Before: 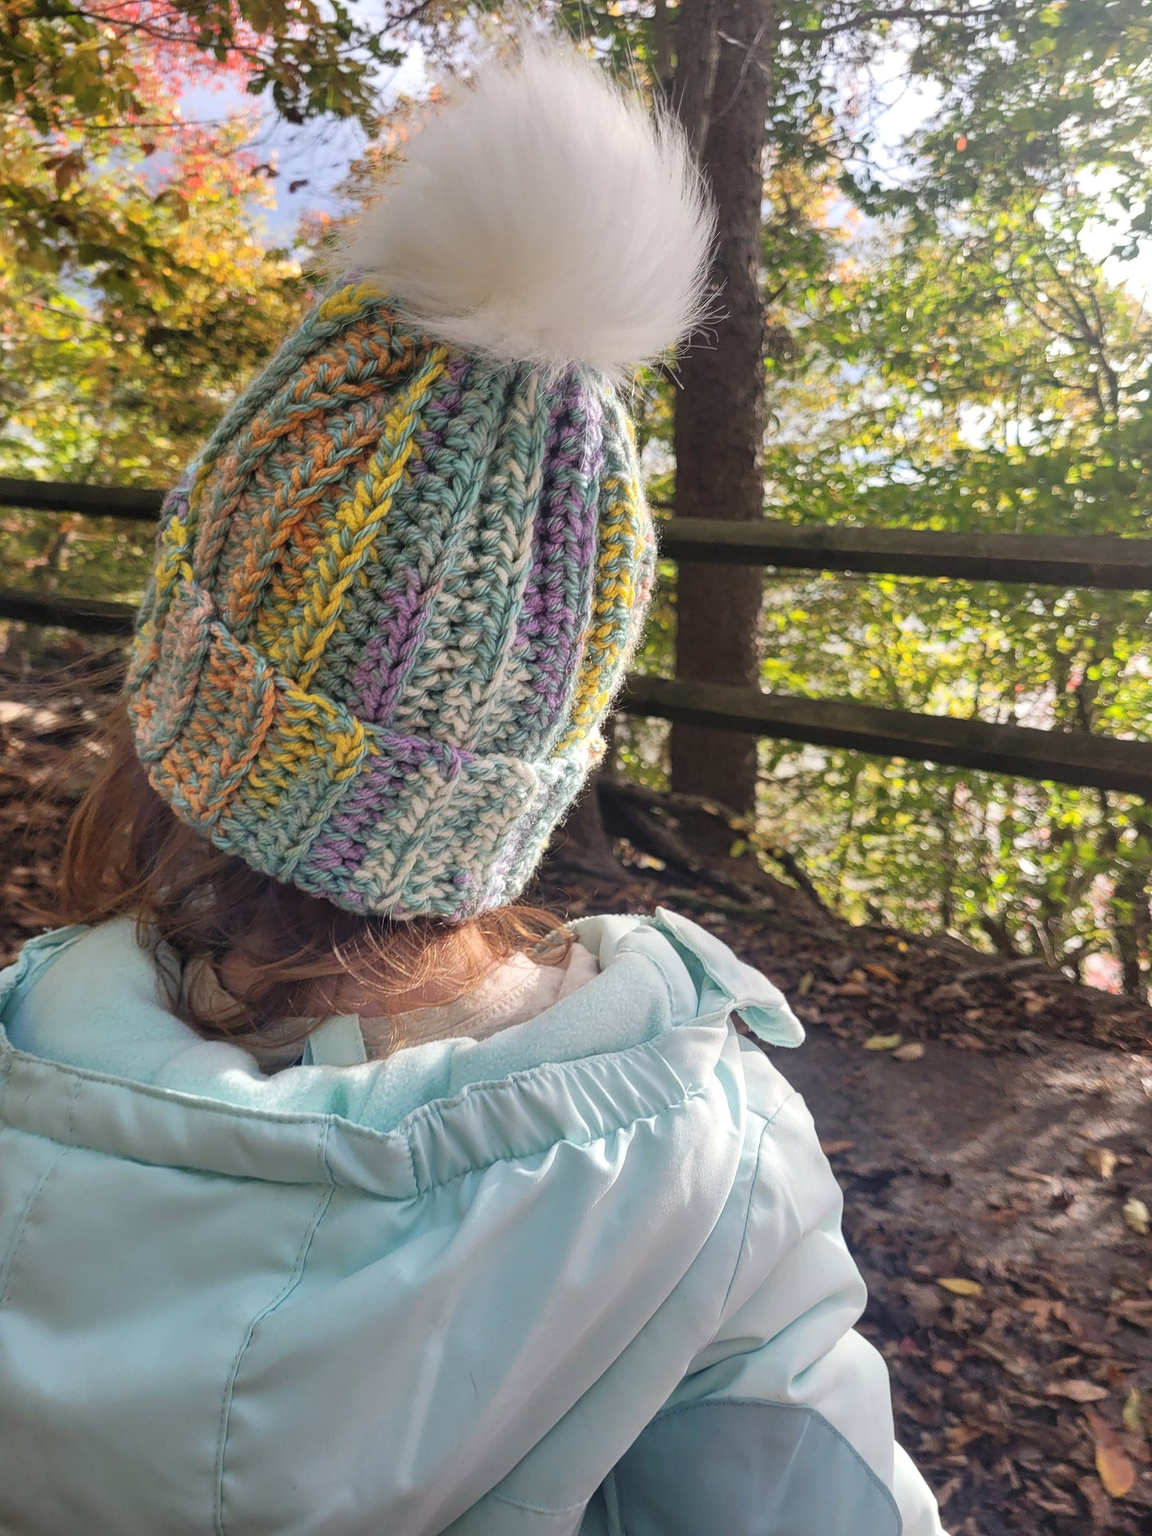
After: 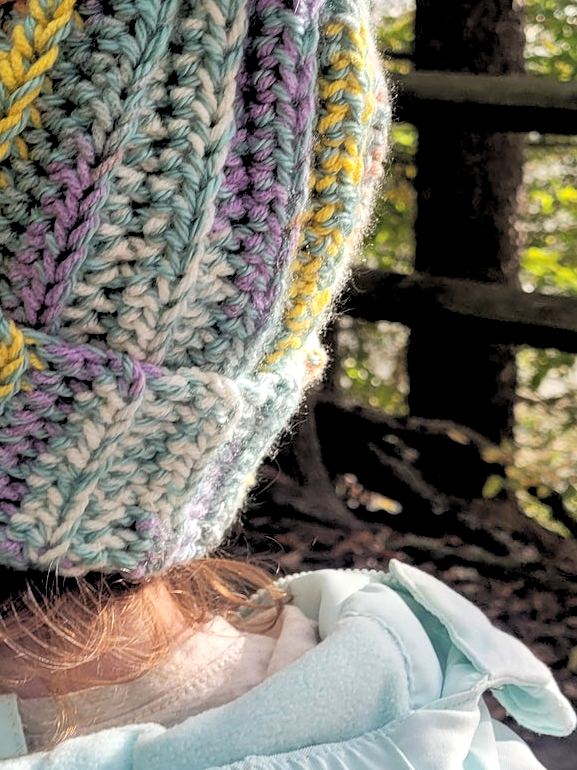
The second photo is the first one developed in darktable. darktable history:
crop: left 30%, top 30%, right 30%, bottom 30%
rgb levels: levels [[0.029, 0.461, 0.922], [0, 0.5, 1], [0, 0.5, 1]]
